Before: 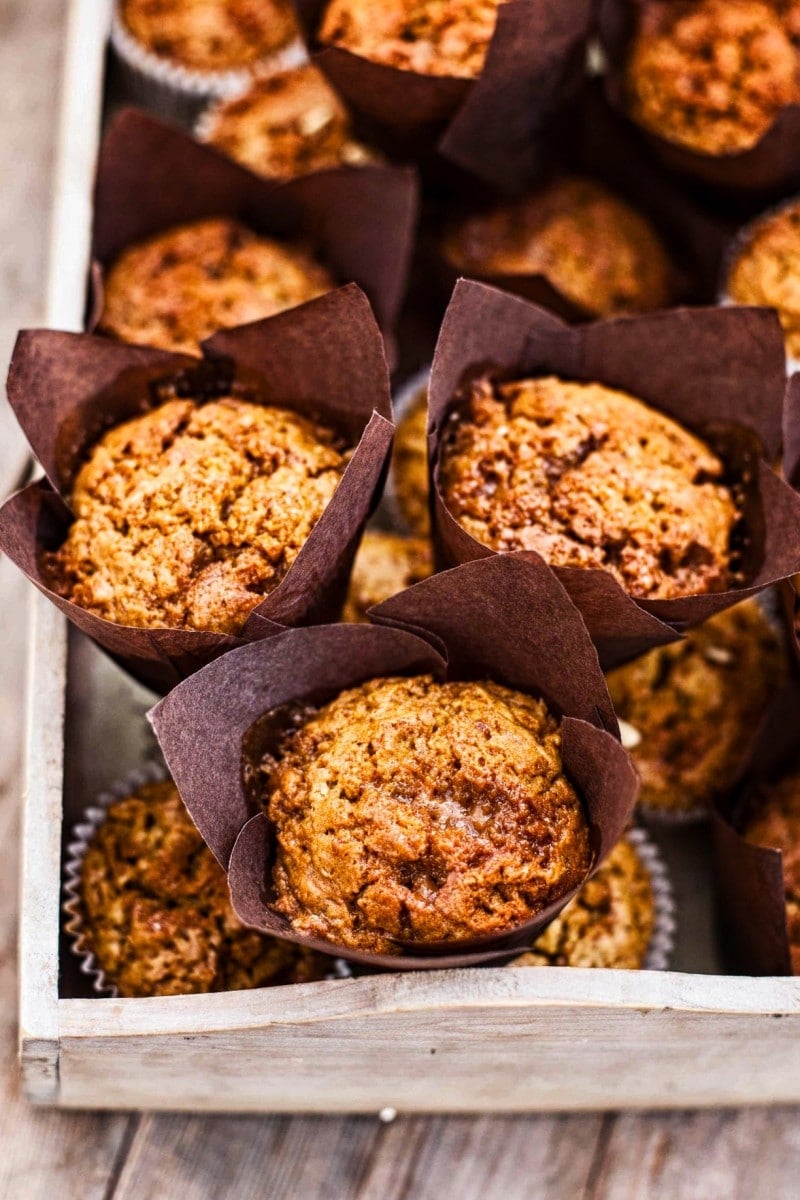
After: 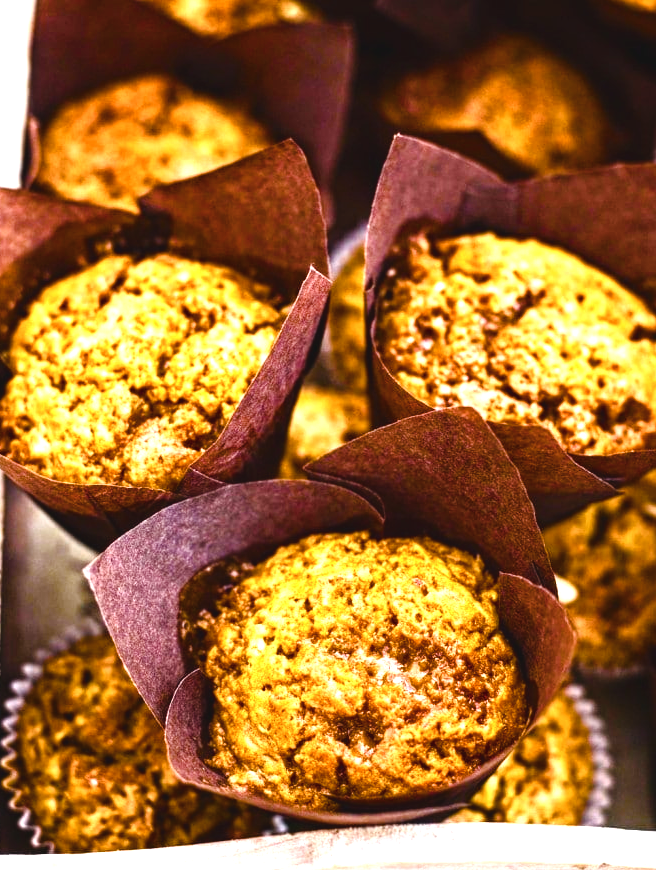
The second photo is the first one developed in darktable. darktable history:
color balance rgb: global offset › luminance 0.737%, perceptual saturation grading › global saturation 39.784%, perceptual saturation grading › highlights -25.165%, perceptual saturation grading › mid-tones 34.779%, perceptual saturation grading › shadows 34.594%, global vibrance 50.638%
contrast brightness saturation: contrast 0.06, brightness -0.014, saturation -0.248
tone equalizer: -8 EV -0.422 EV, -7 EV -0.372 EV, -6 EV -0.346 EV, -5 EV -0.206 EV, -3 EV 0.241 EV, -2 EV 0.305 EV, -1 EV 0.377 EV, +0 EV 0.39 EV, mask exposure compensation -0.514 EV
crop: left 7.915%, top 12.011%, right 10.003%, bottom 15.416%
exposure: black level correction 0, exposure 0.696 EV, compensate exposure bias true, compensate highlight preservation false
